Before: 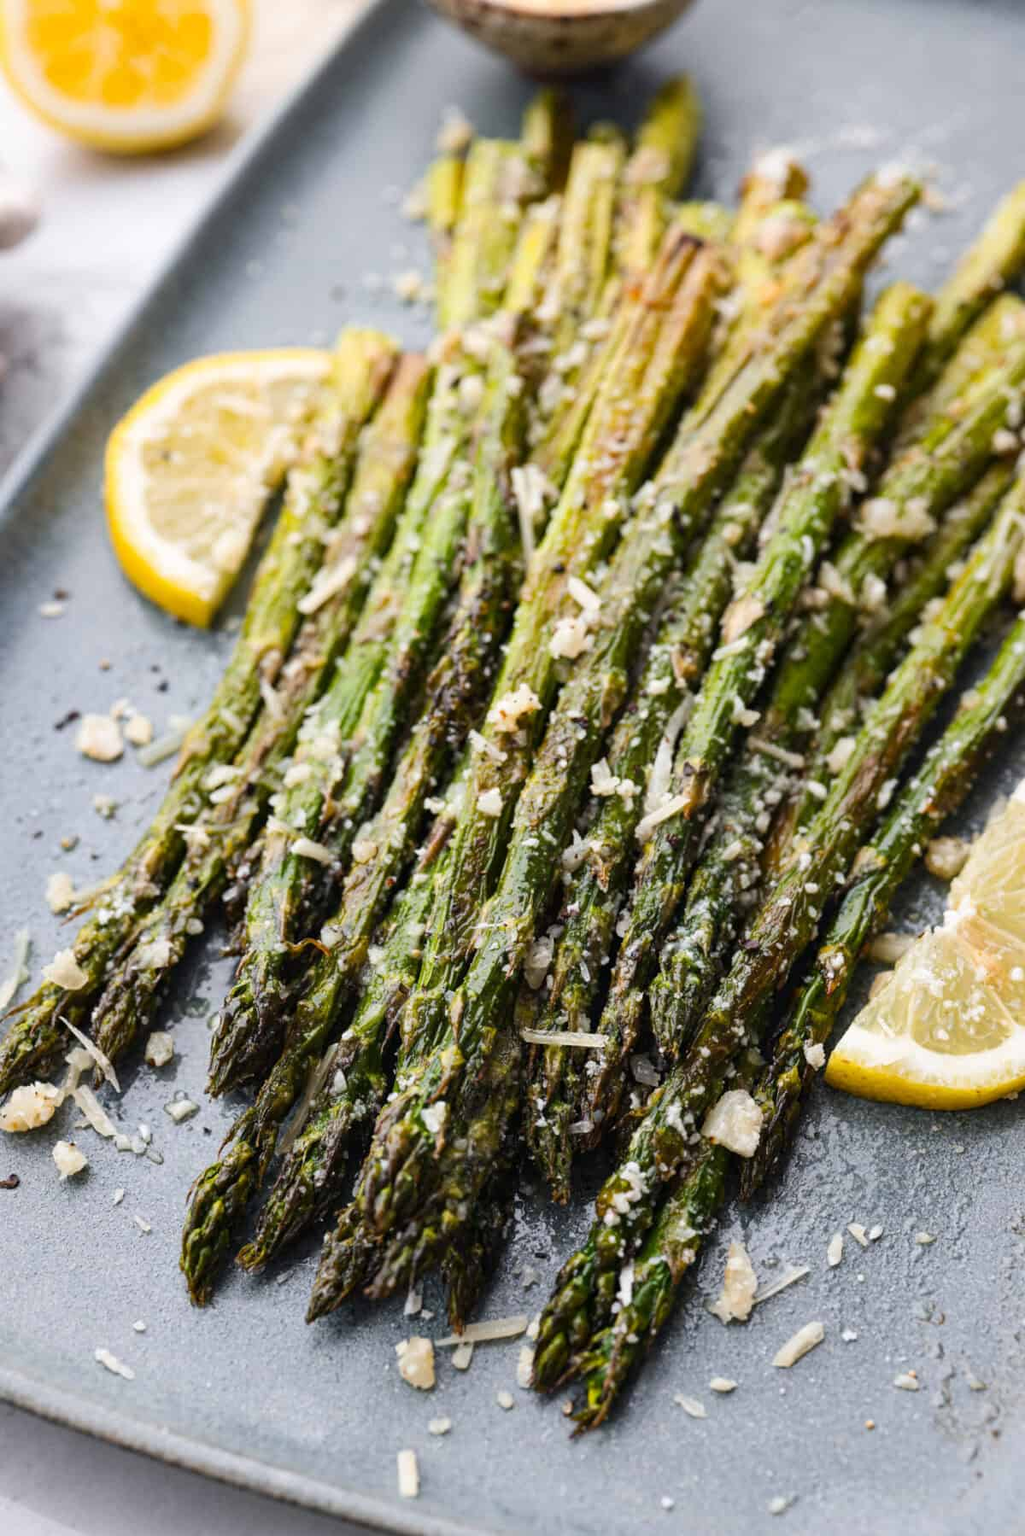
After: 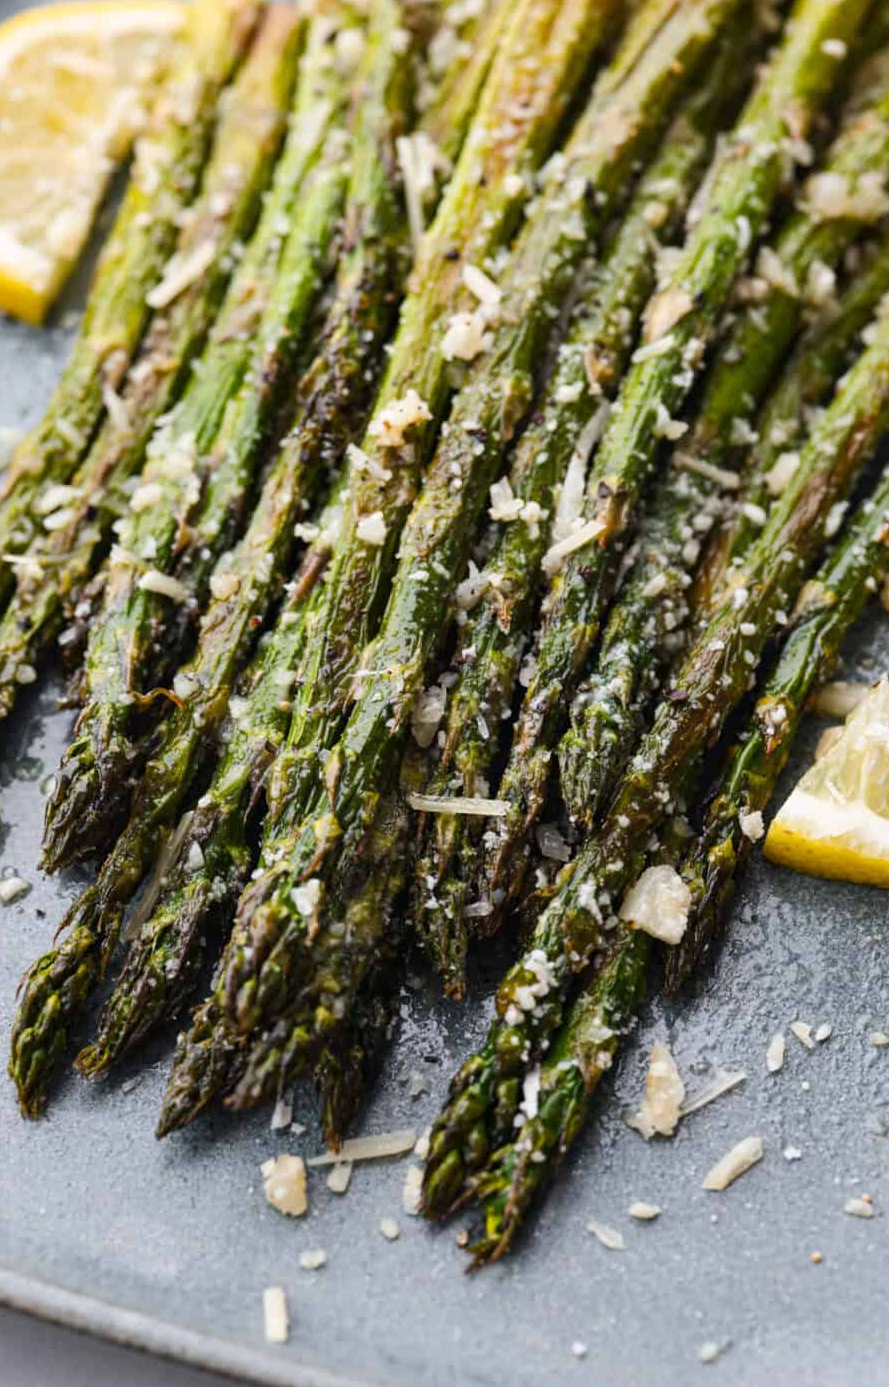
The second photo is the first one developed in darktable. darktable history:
crop: left 16.849%, top 22.873%, right 8.999%
